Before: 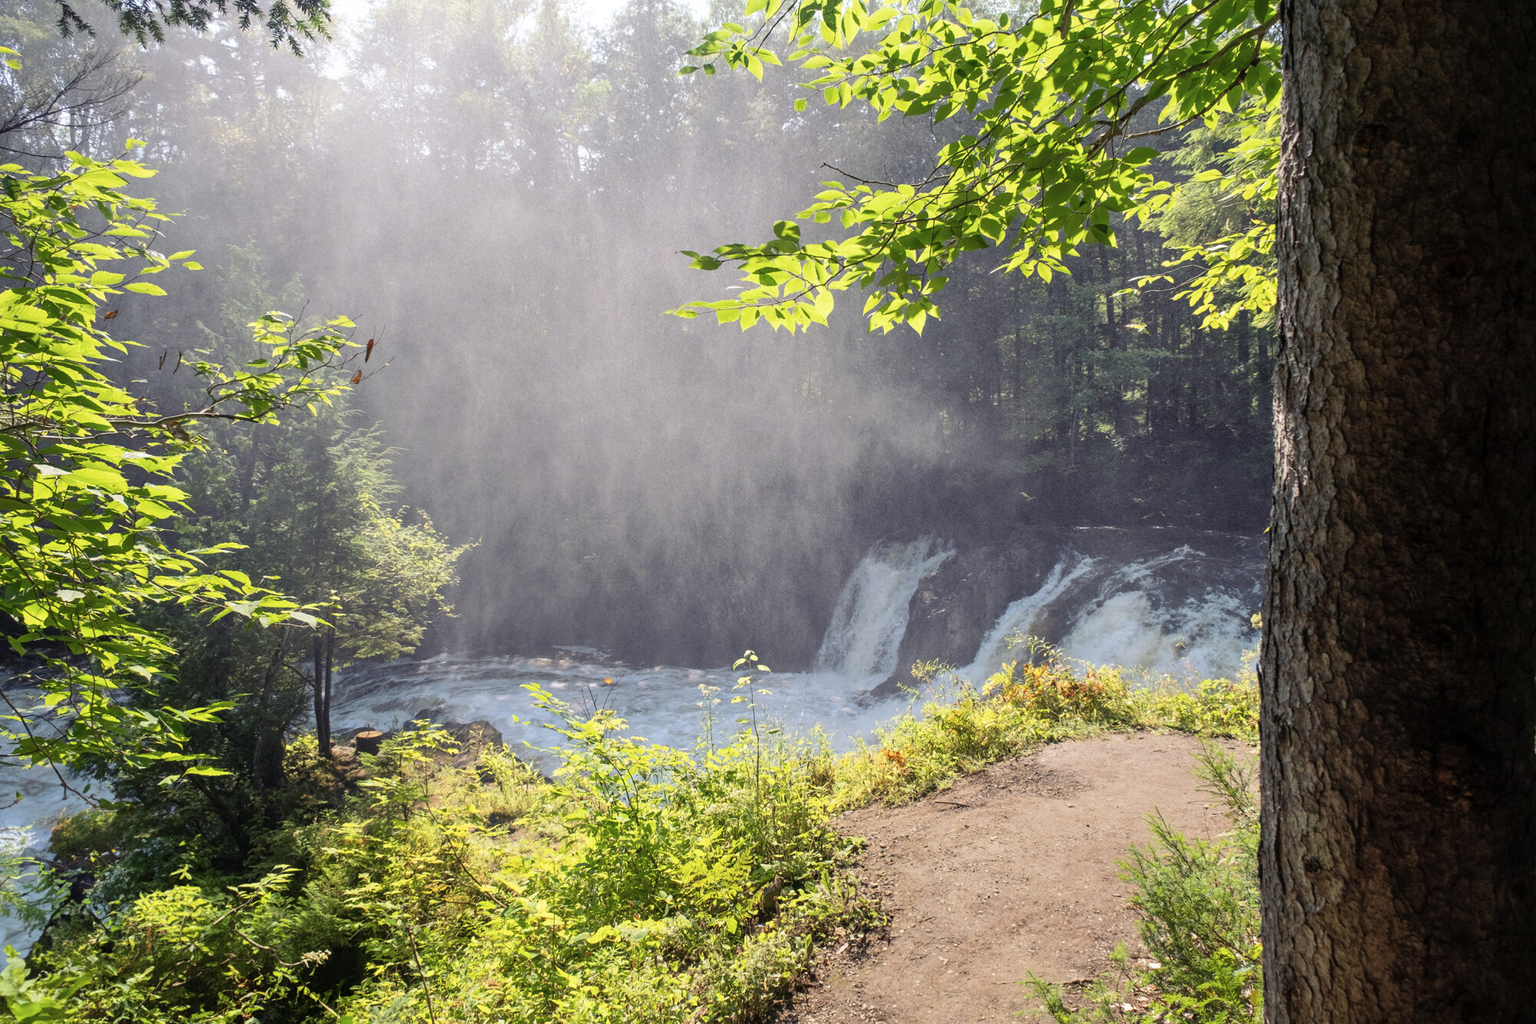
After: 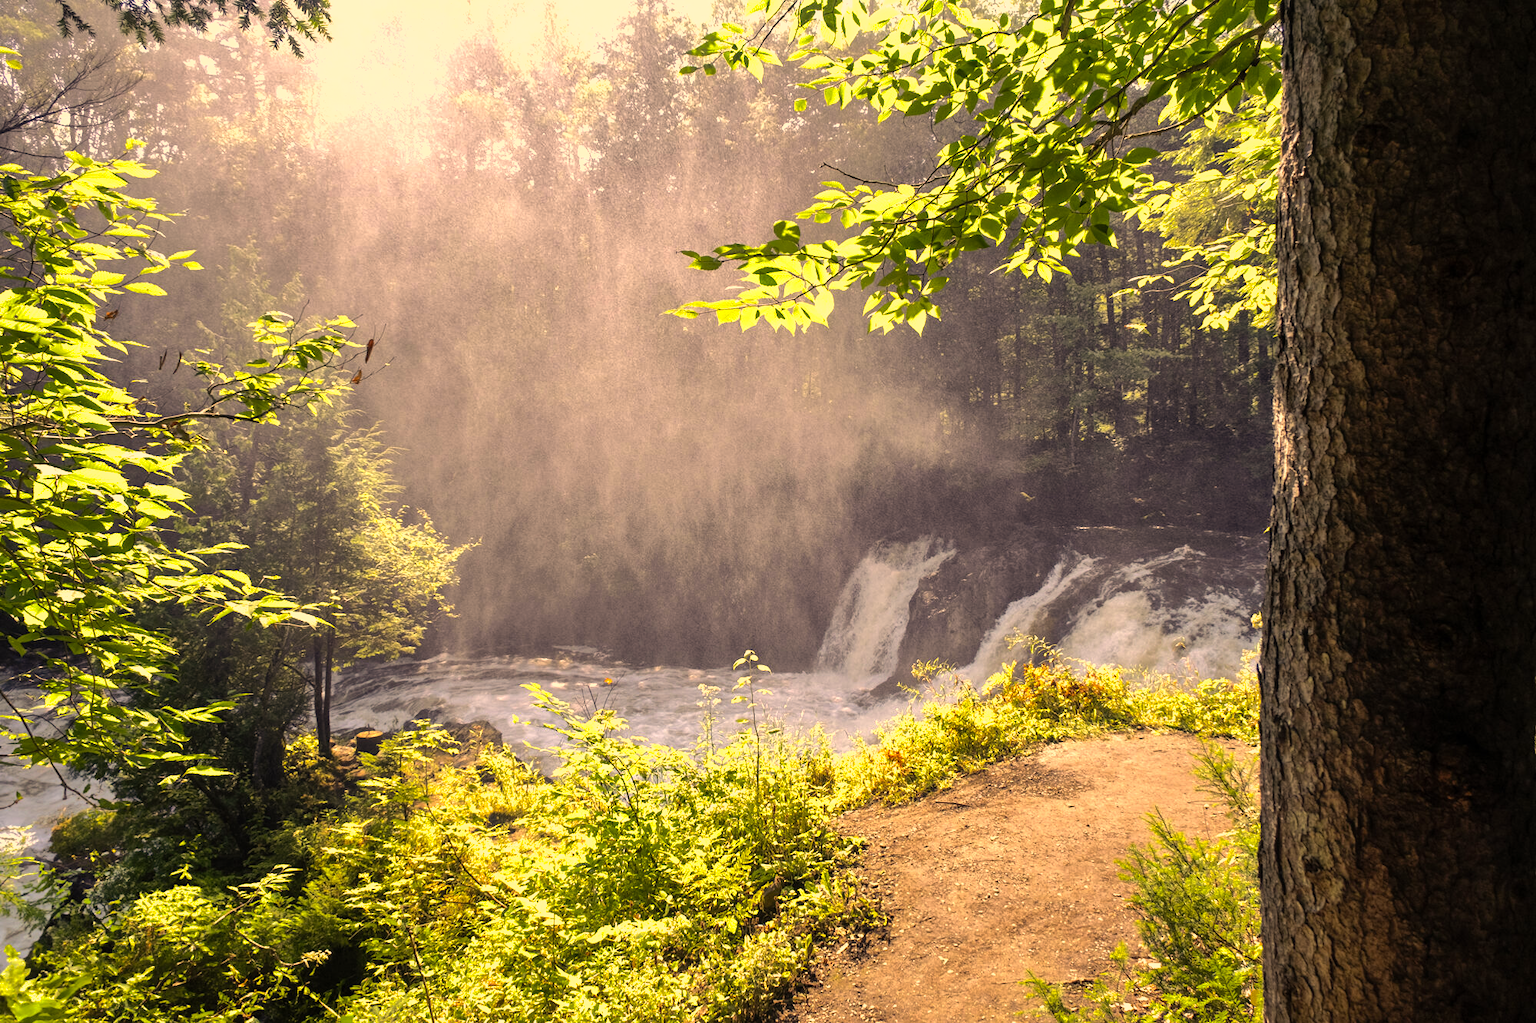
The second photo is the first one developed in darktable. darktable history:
color correction: highlights a* 15, highlights b* 31.55
exposure: exposure -0.04 EV, compensate highlight preservation false
tone equalizer: -8 EV -0.75 EV, -7 EV -0.7 EV, -6 EV -0.6 EV, -5 EV -0.4 EV, -3 EV 0.4 EV, -2 EV 0.6 EV, -1 EV 0.7 EV, +0 EV 0.75 EV, edges refinement/feathering 500, mask exposure compensation -1.57 EV, preserve details no
shadows and highlights: shadows 40, highlights -60
